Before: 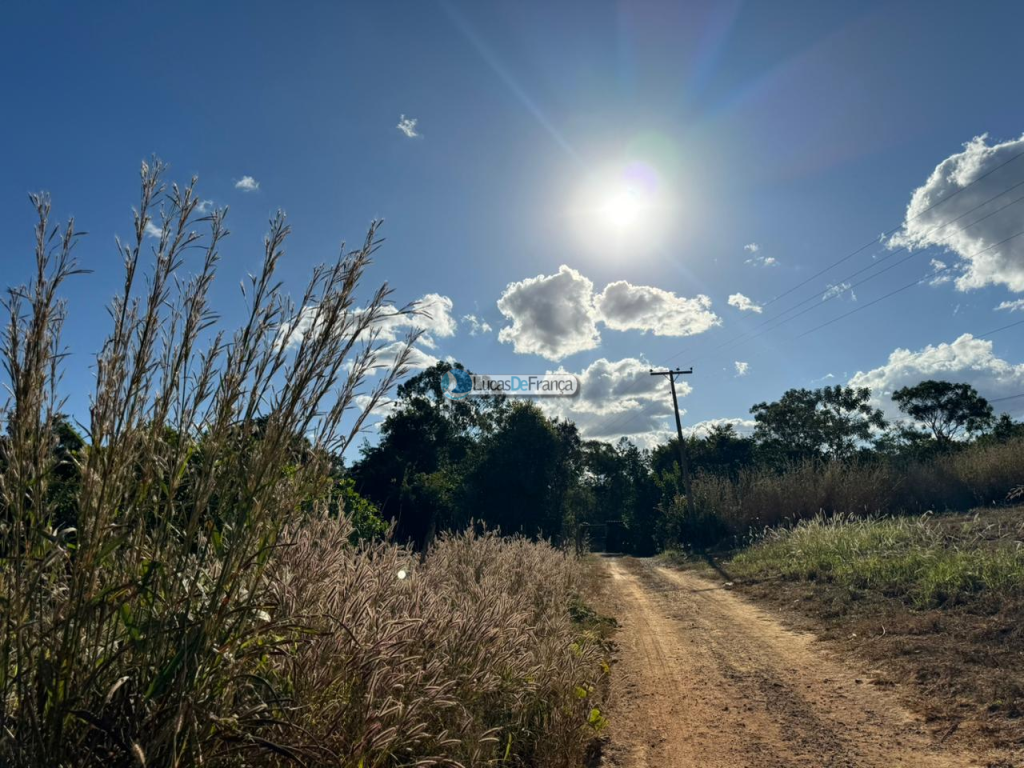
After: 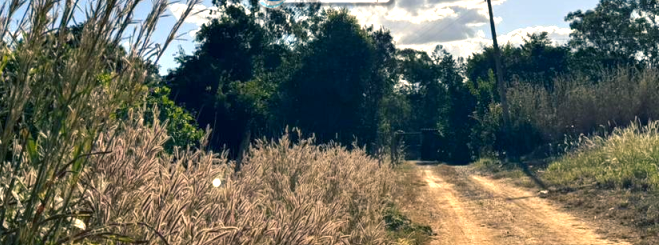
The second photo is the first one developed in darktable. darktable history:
crop: left 18.091%, top 51.13%, right 17.525%, bottom 16.85%
exposure: exposure 0.999 EV, compensate highlight preservation false
color balance rgb: shadows lift › chroma 5.41%, shadows lift › hue 240°, highlights gain › chroma 3.74%, highlights gain › hue 60°, saturation formula JzAzBz (2021)
